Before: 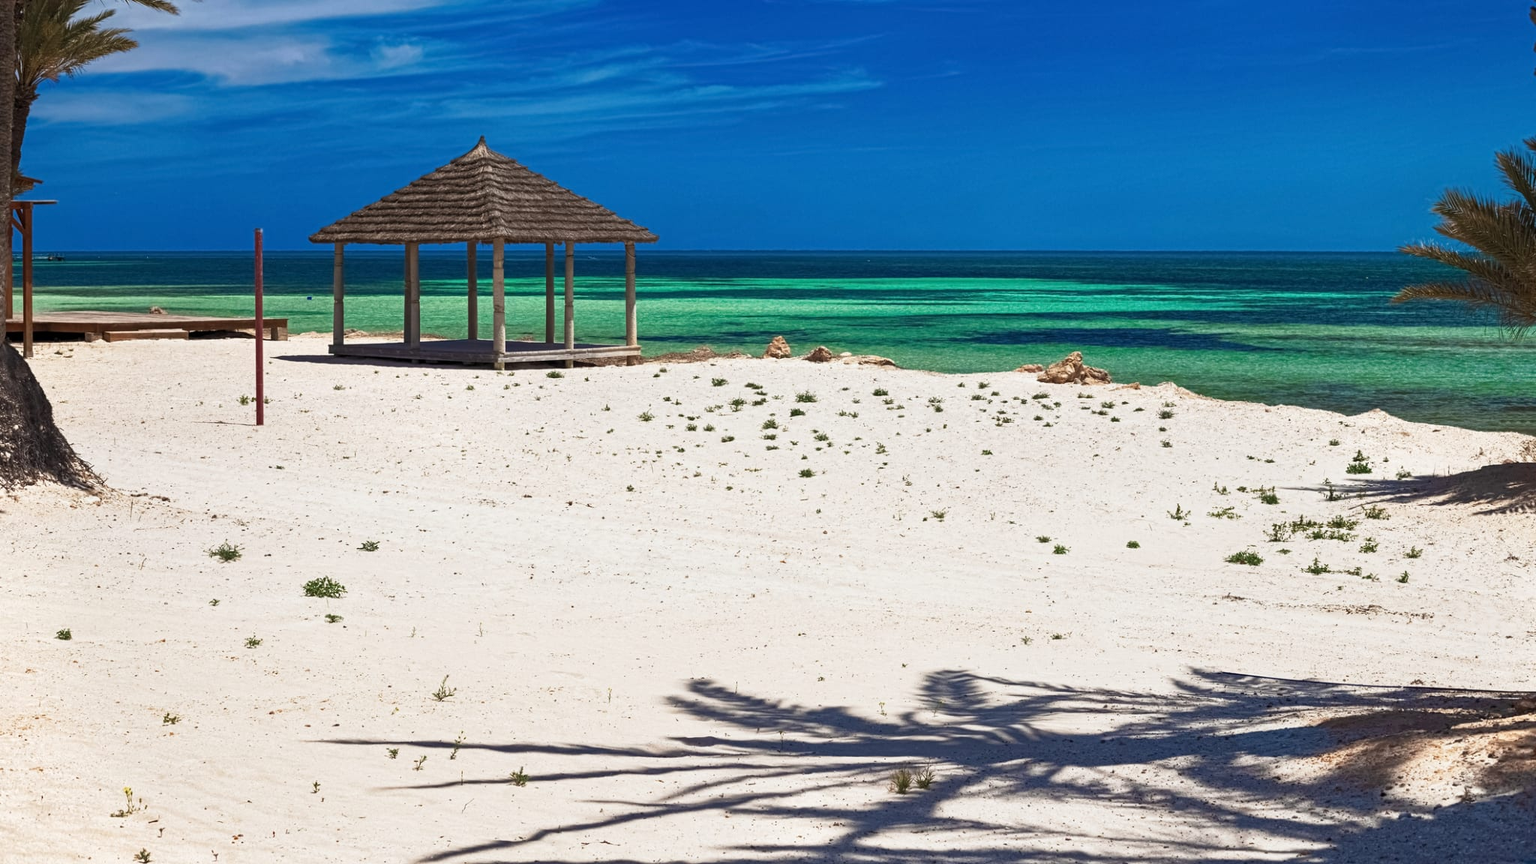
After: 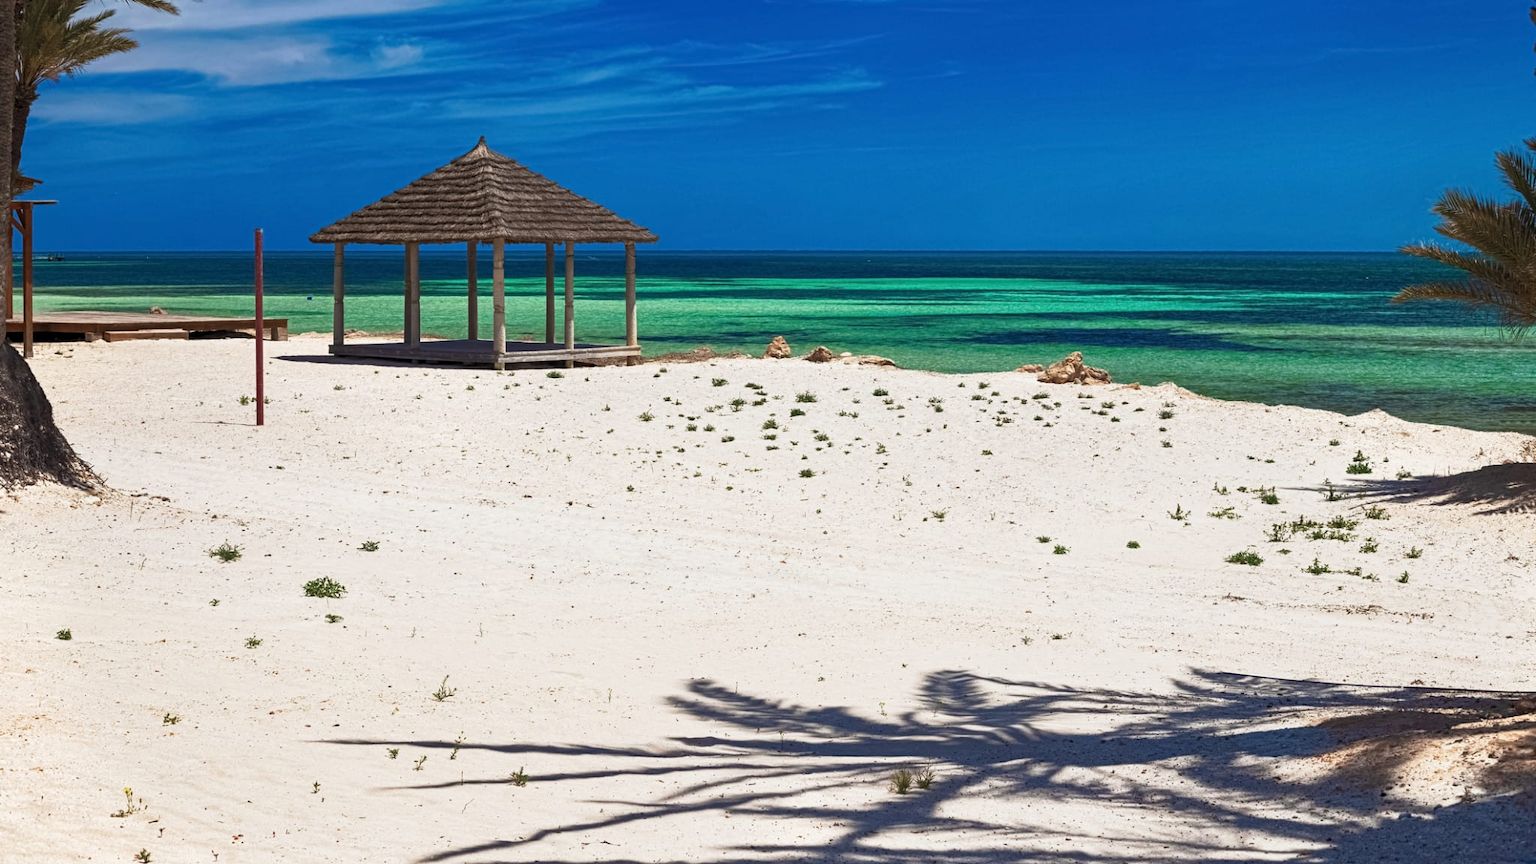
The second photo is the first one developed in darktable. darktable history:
exposure: exposure -0.002 EV, compensate highlight preservation false
